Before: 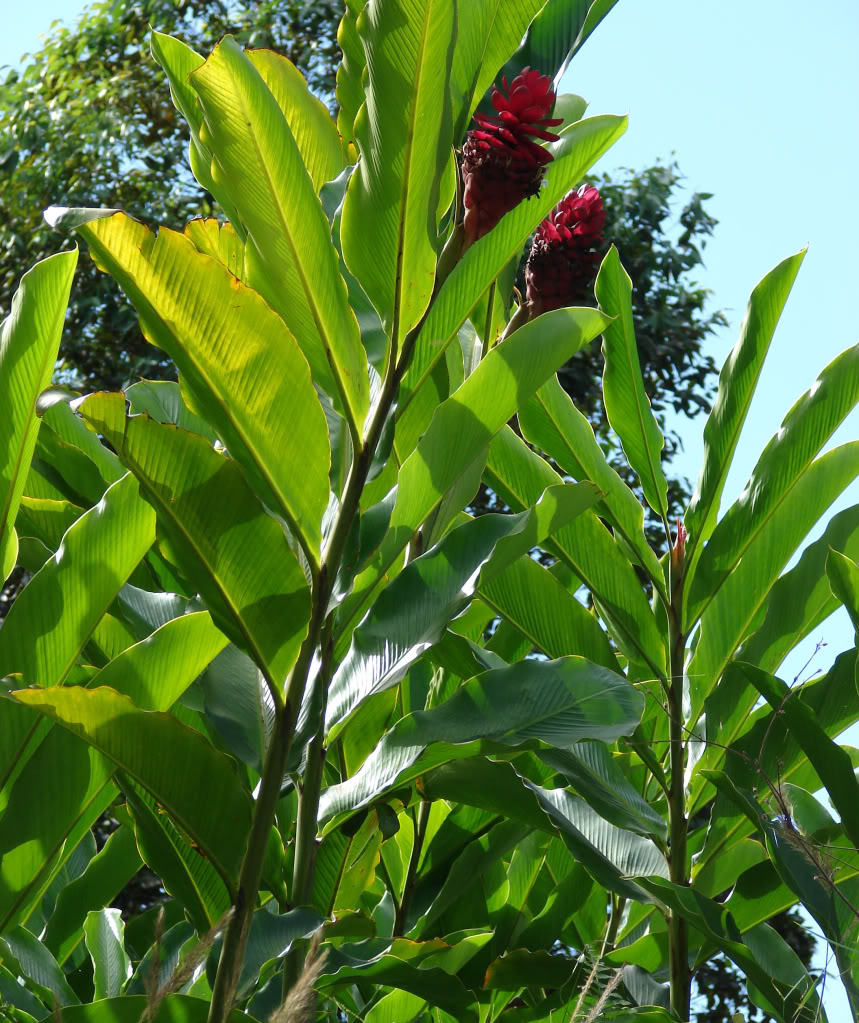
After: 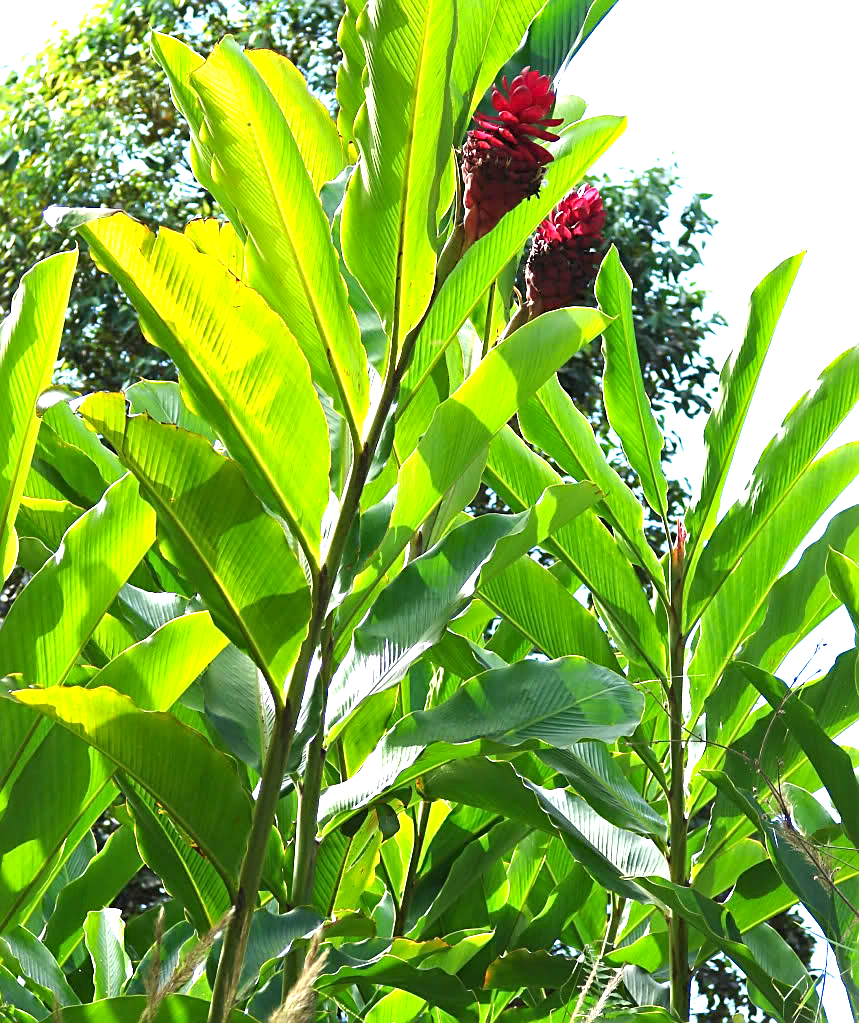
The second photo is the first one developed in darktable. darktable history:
haze removal: compatibility mode true, adaptive false
exposure: black level correction 0, exposure 1.5 EV, compensate exposure bias true, compensate highlight preservation false
sharpen: on, module defaults
